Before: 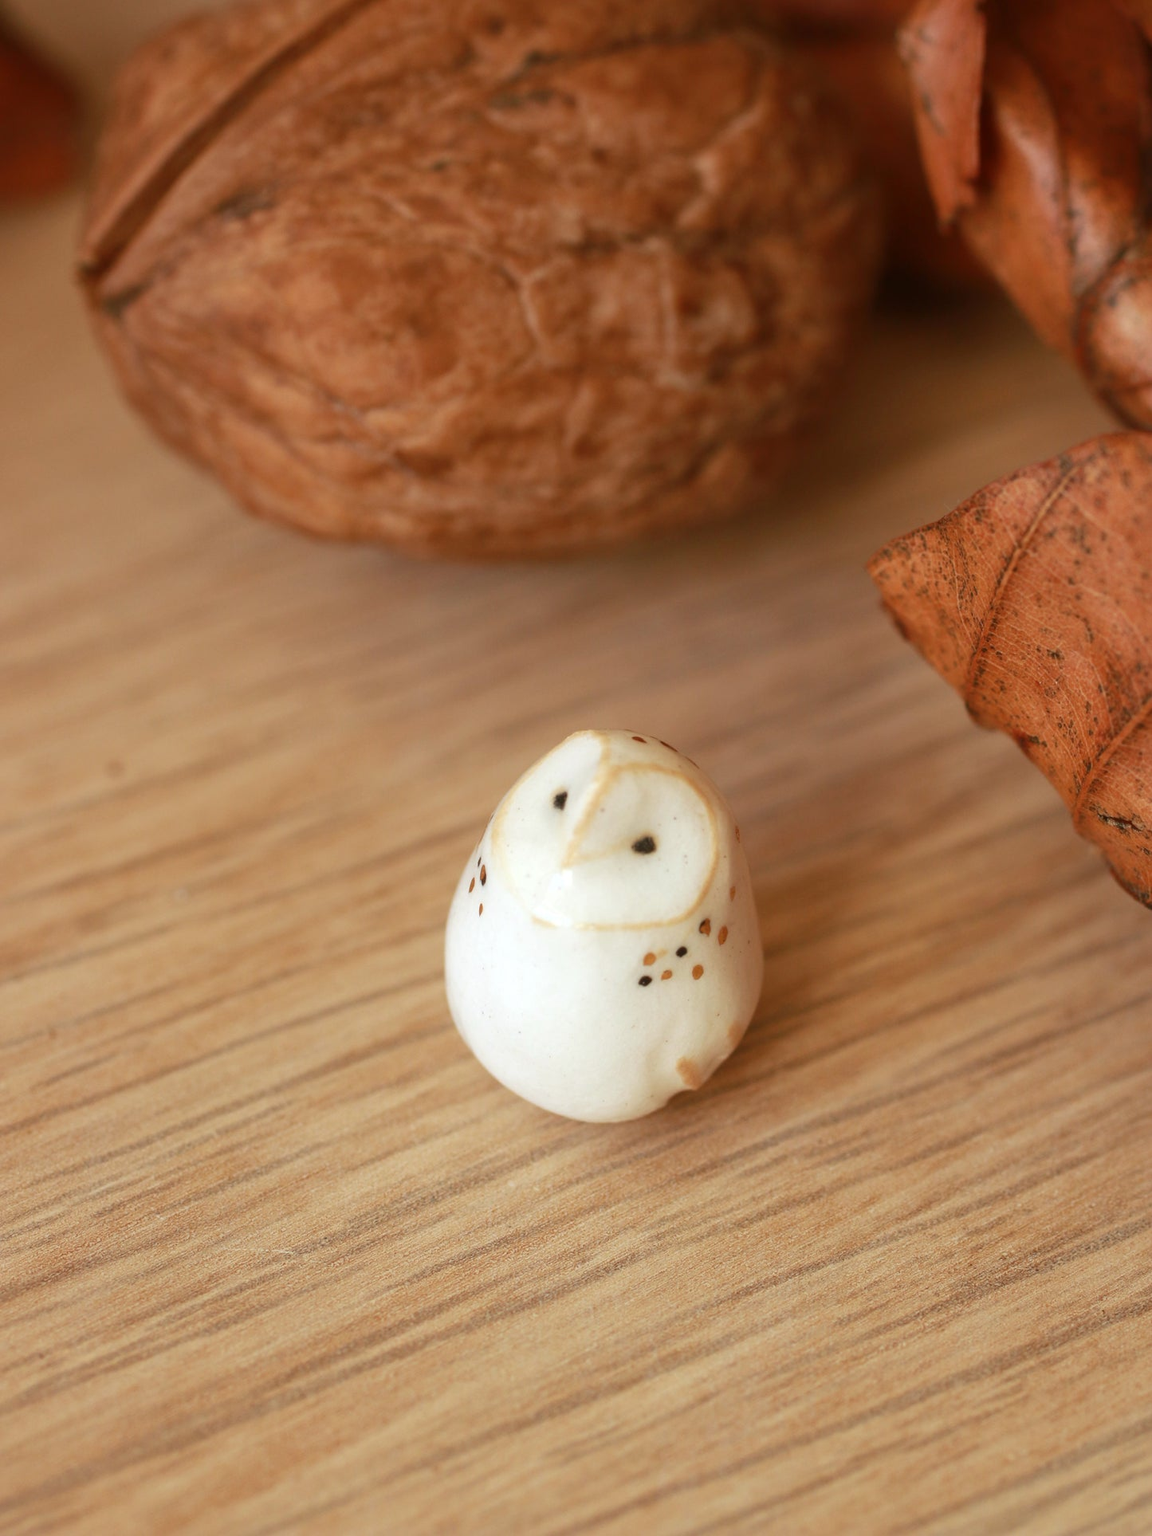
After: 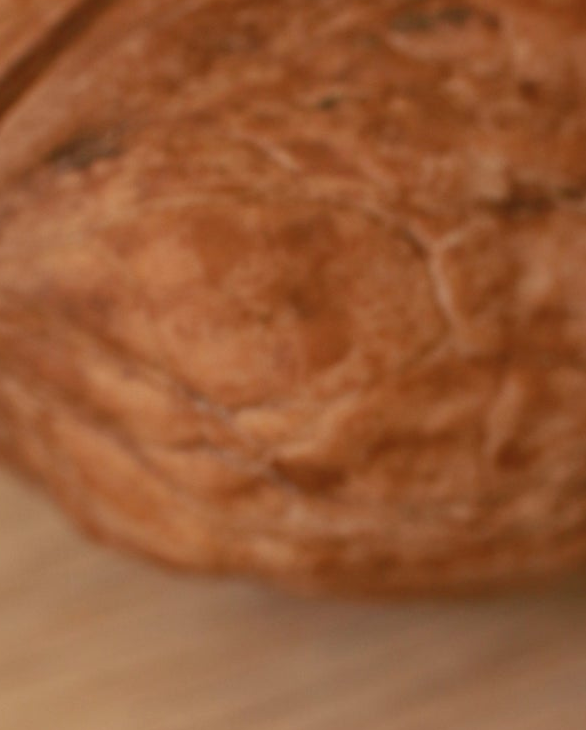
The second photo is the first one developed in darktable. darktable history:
shadows and highlights: shadows 25, highlights -25
crop: left 15.452%, top 5.459%, right 43.956%, bottom 56.62%
exposure: compensate highlight preservation false
